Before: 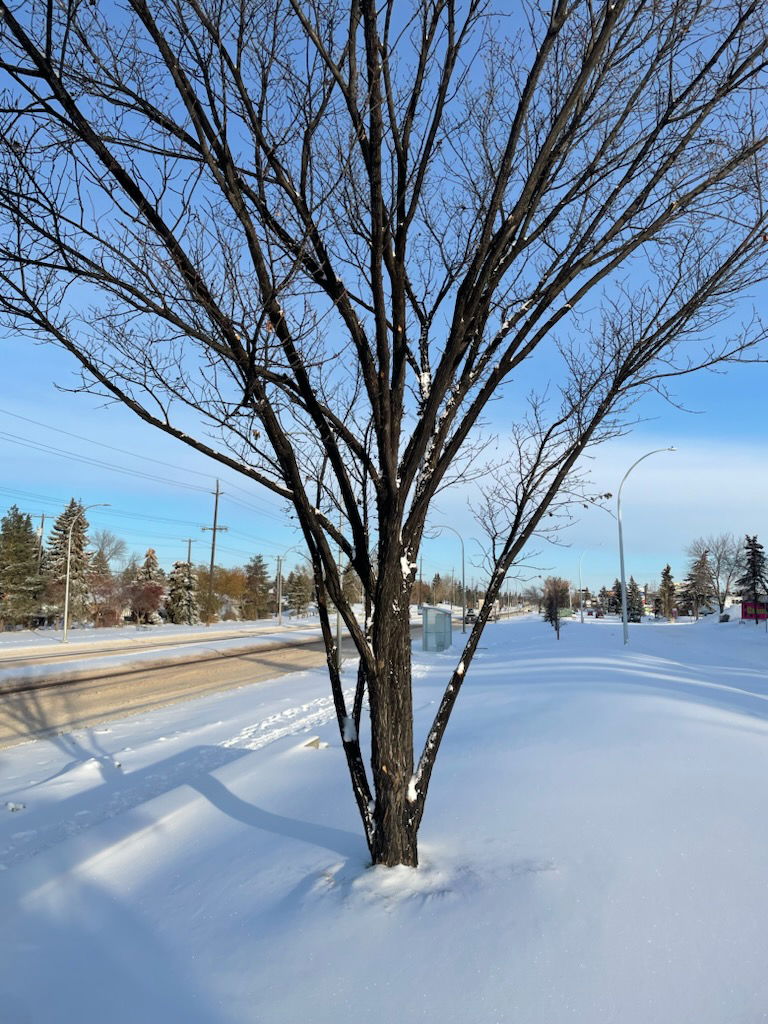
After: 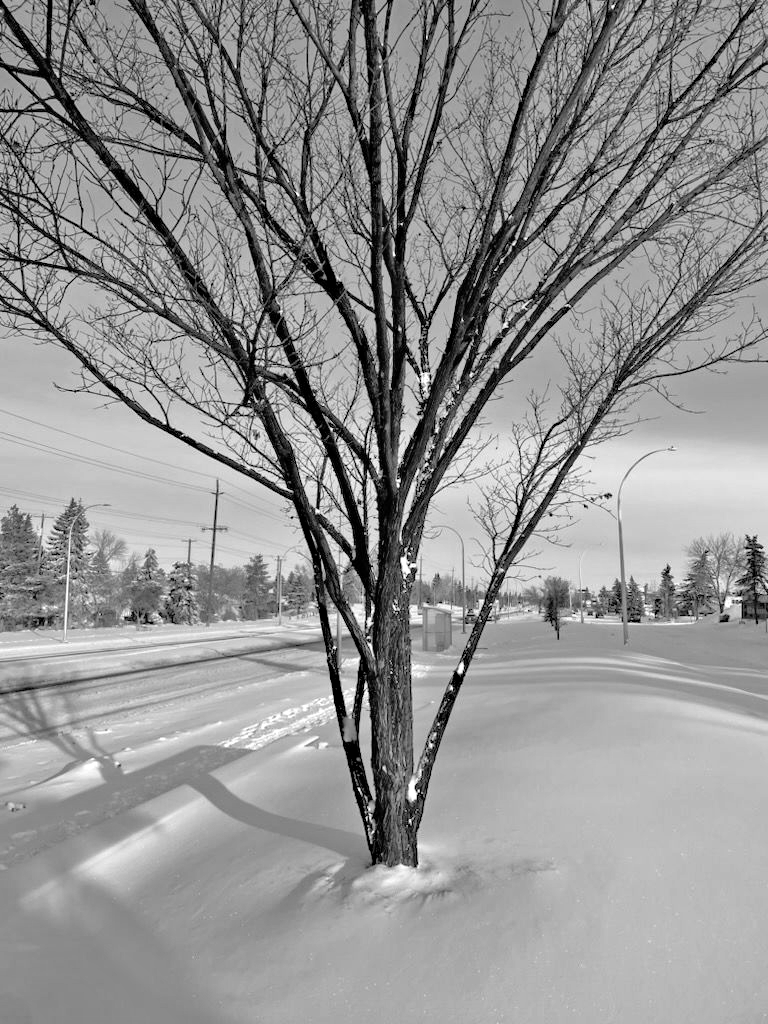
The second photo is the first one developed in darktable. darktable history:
tone equalizer: -7 EV 0.15 EV, -6 EV 0.6 EV, -5 EV 1.15 EV, -4 EV 1.33 EV, -3 EV 1.15 EV, -2 EV 0.6 EV, -1 EV 0.15 EV, mask exposure compensation -0.5 EV
monochrome: on, module defaults
haze removal: strength 0.29, distance 0.25, compatibility mode true, adaptive false
